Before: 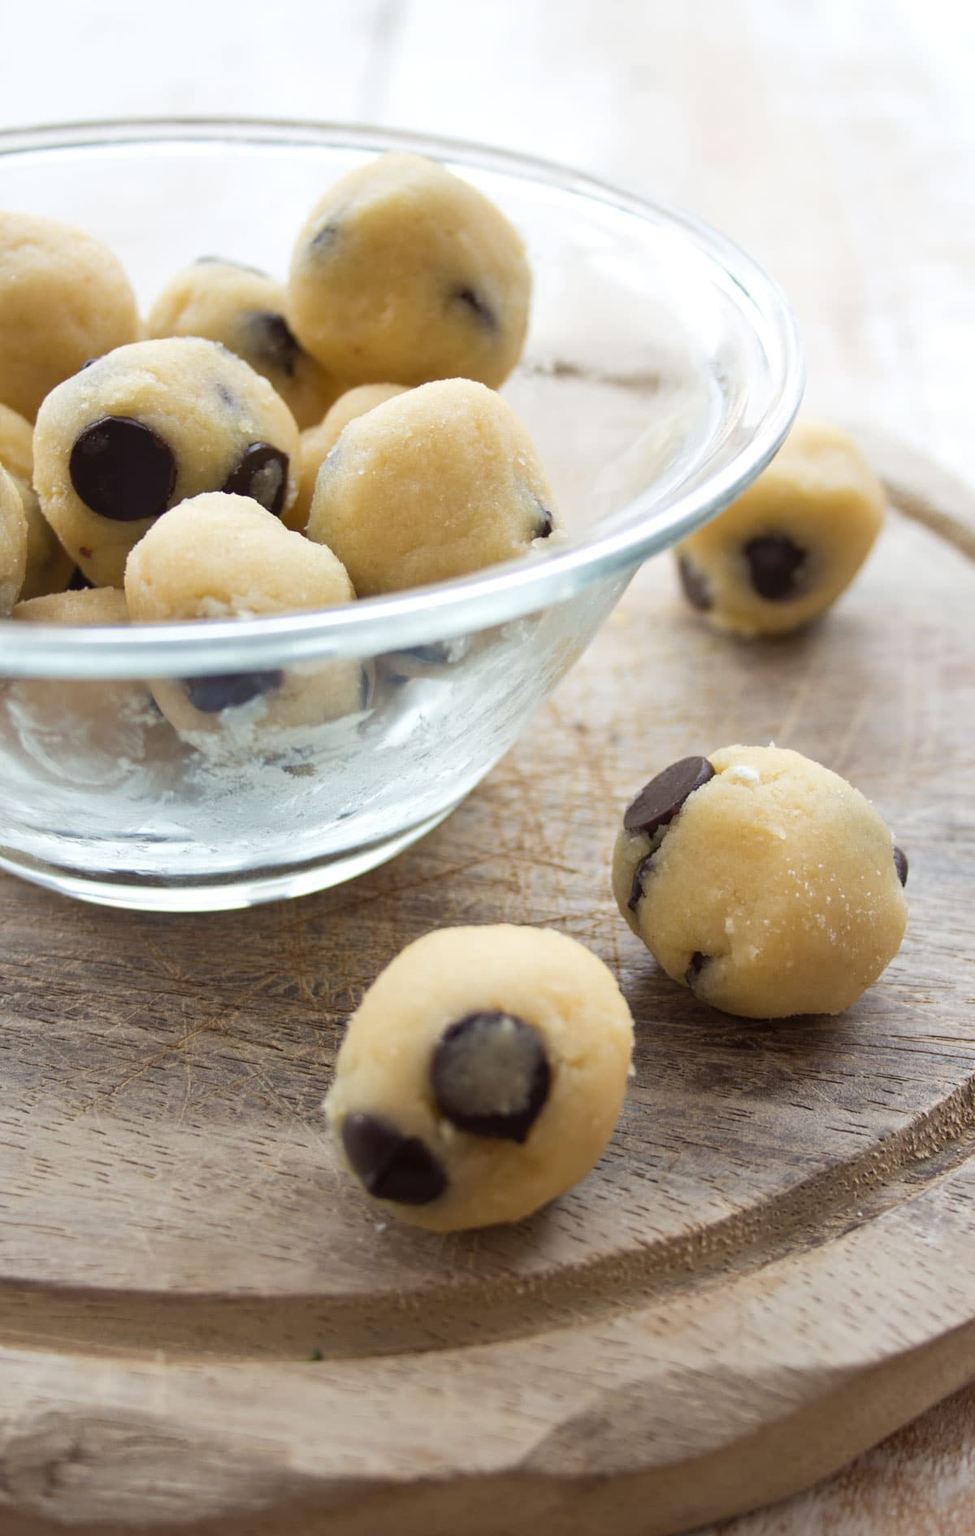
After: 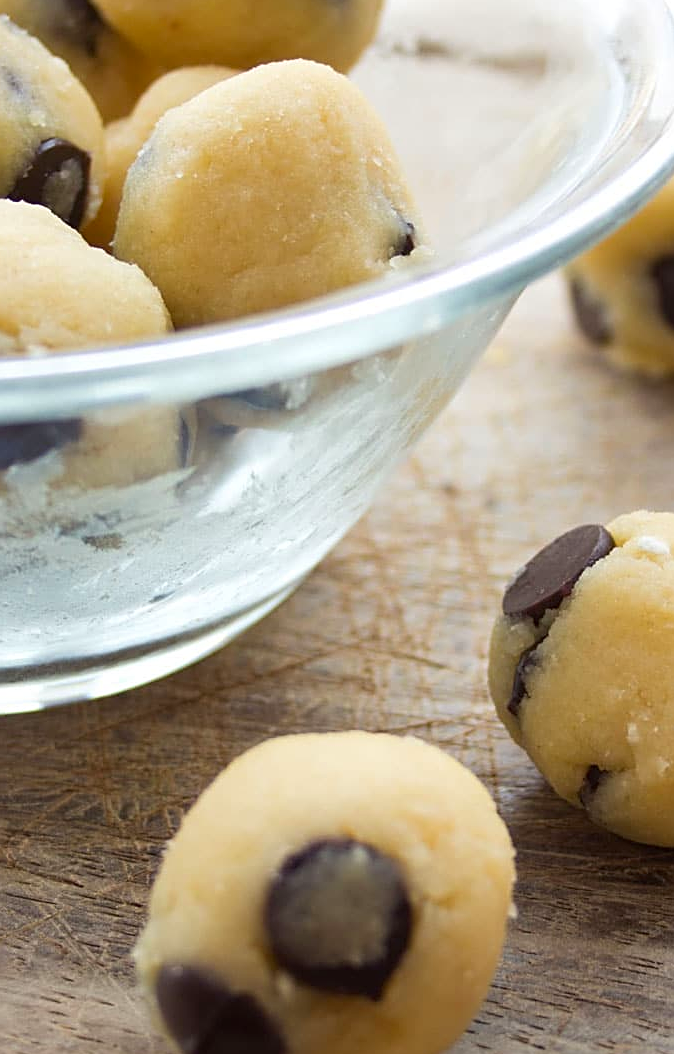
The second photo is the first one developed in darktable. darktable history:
sharpen: on, module defaults
crop and rotate: left 22.099%, top 21.488%, right 21.715%, bottom 22.74%
contrast brightness saturation: saturation 0.18
